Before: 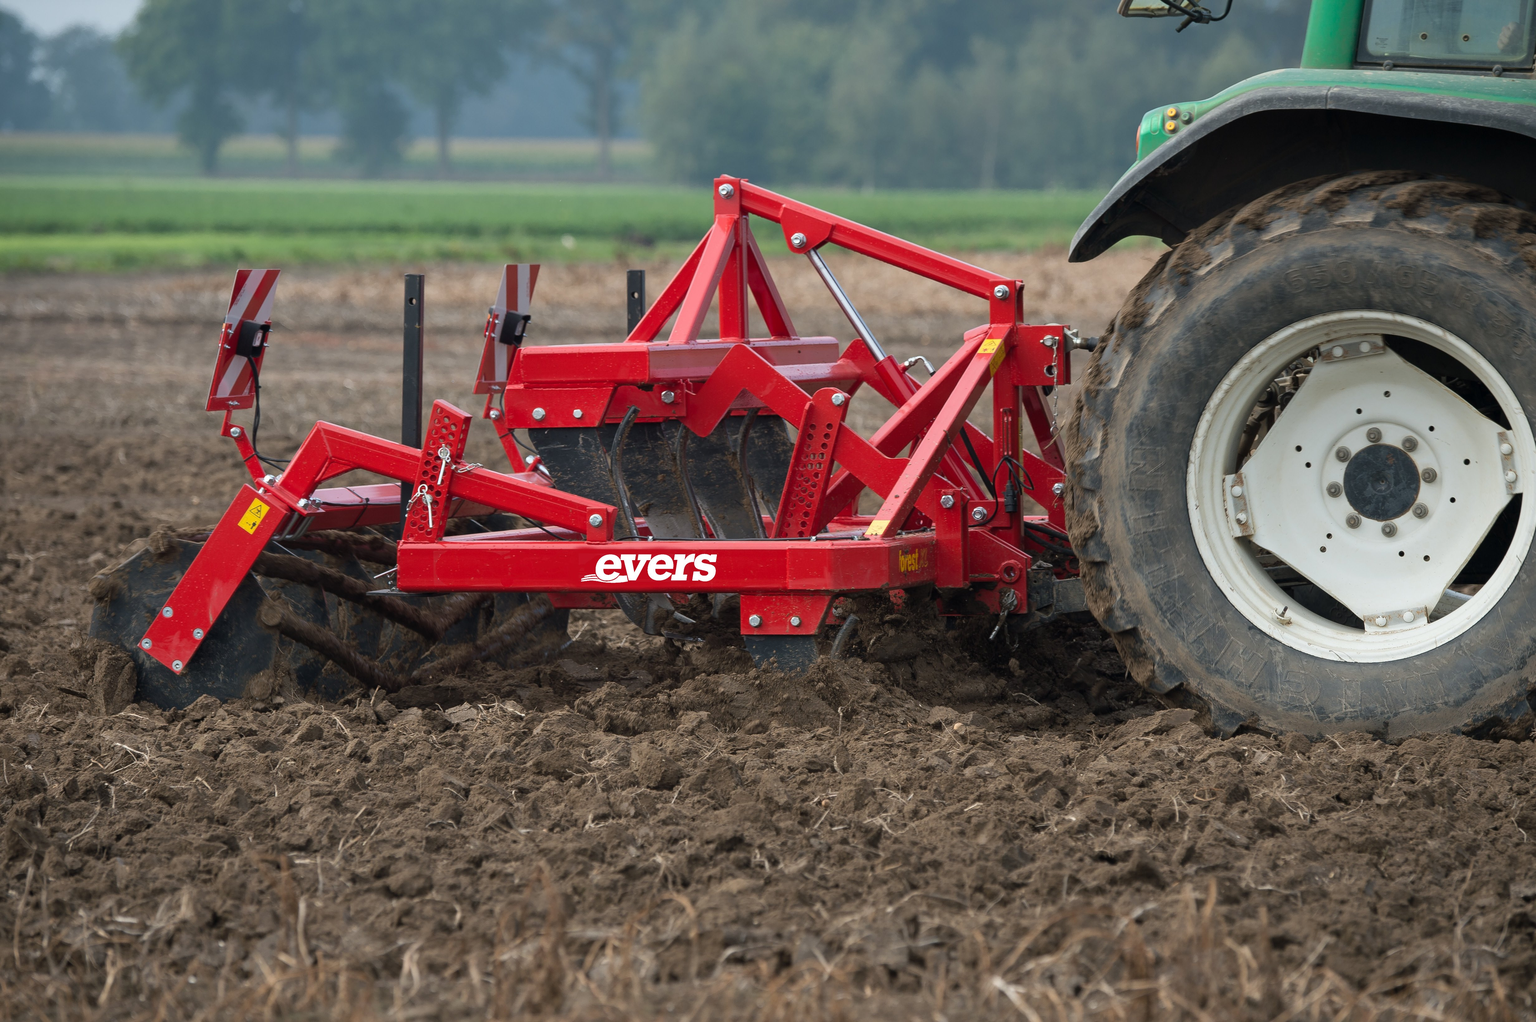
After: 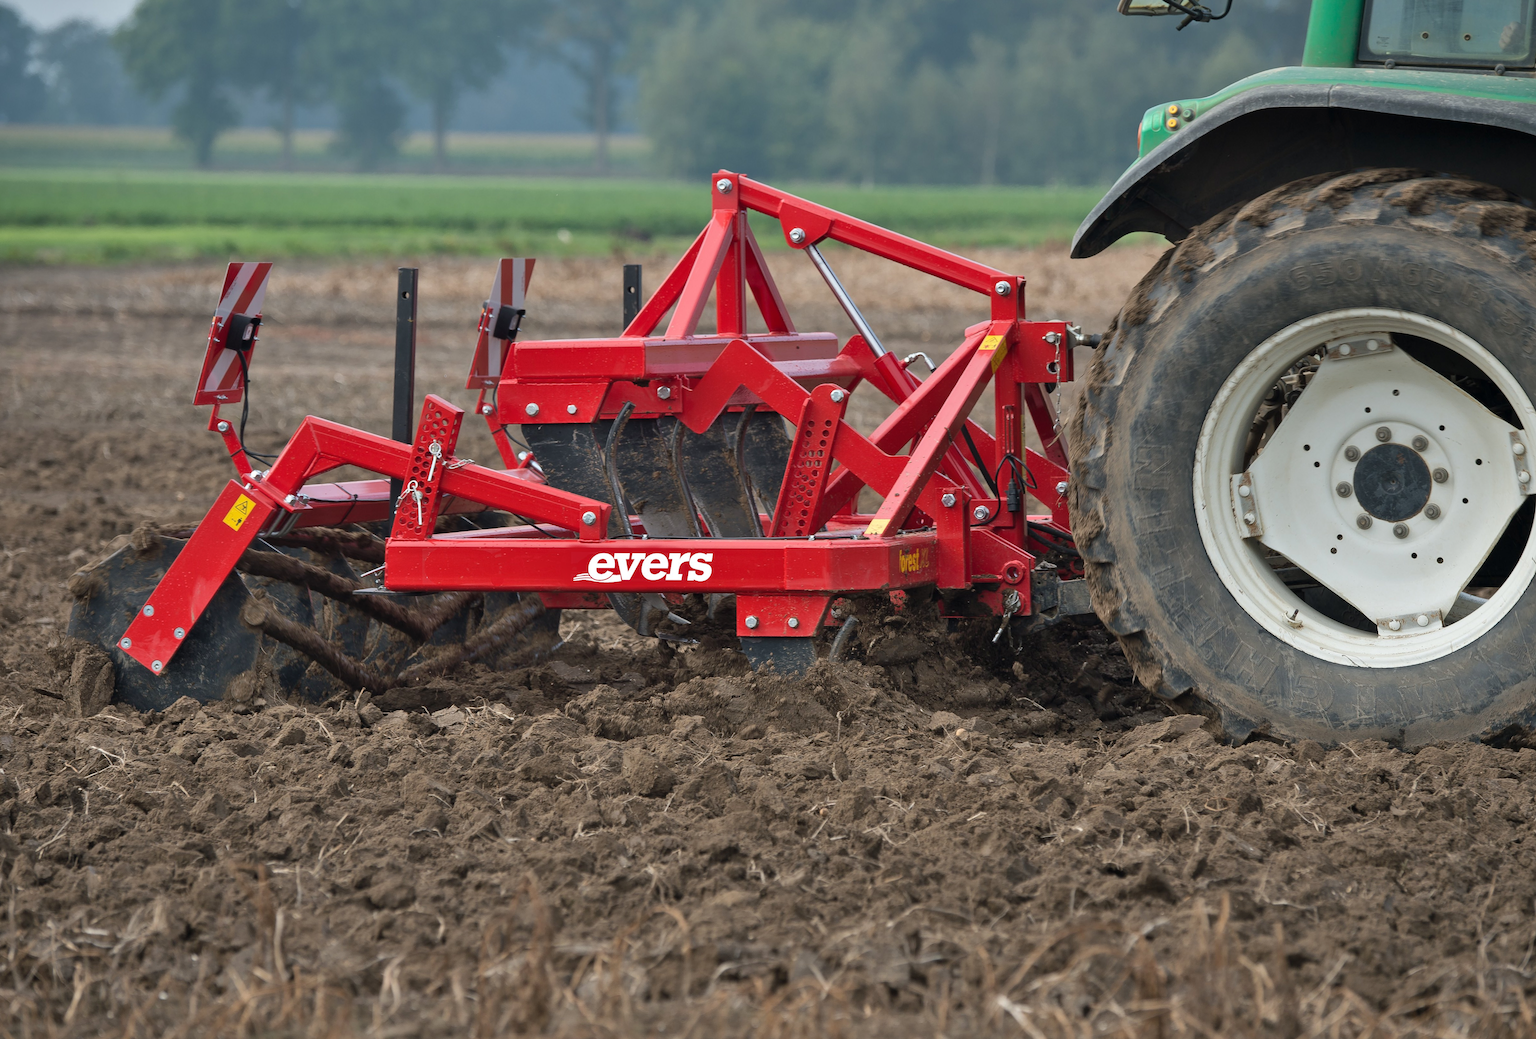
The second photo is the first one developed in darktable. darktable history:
rotate and perspective: rotation 0.226°, lens shift (vertical) -0.042, crop left 0.023, crop right 0.982, crop top 0.006, crop bottom 0.994
crop and rotate: left 0.126%
shadows and highlights: highlights color adjustment 0%, soften with gaussian
